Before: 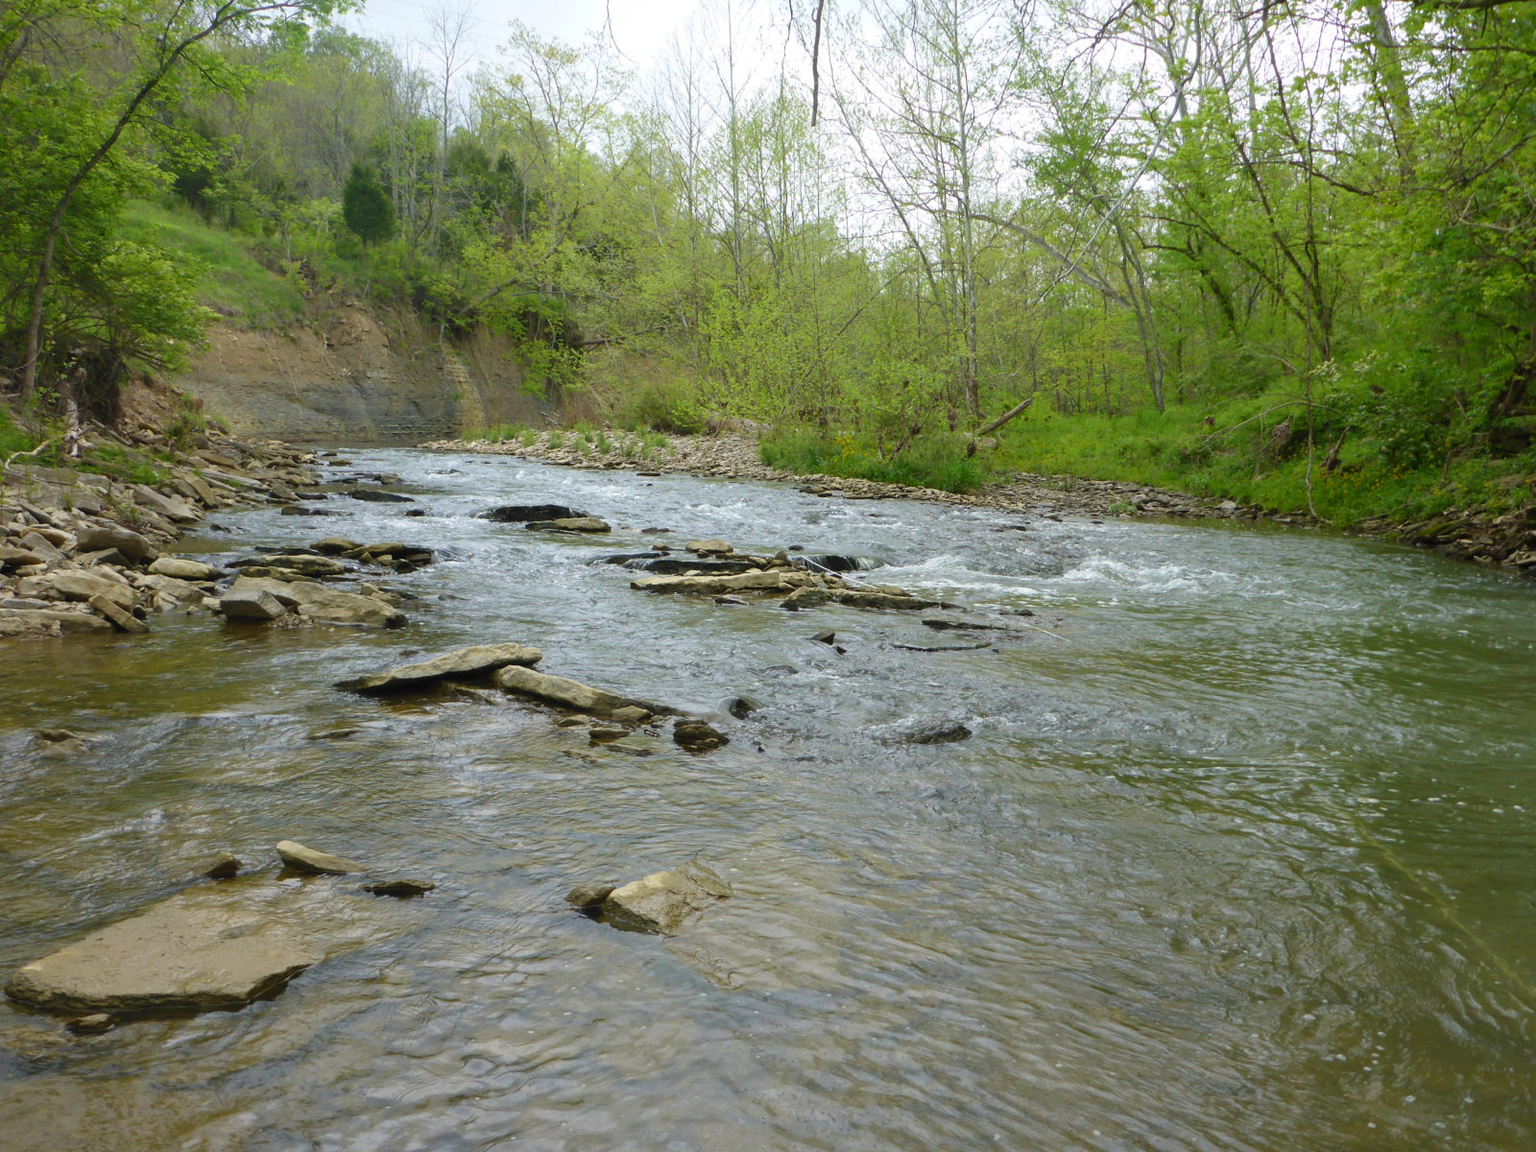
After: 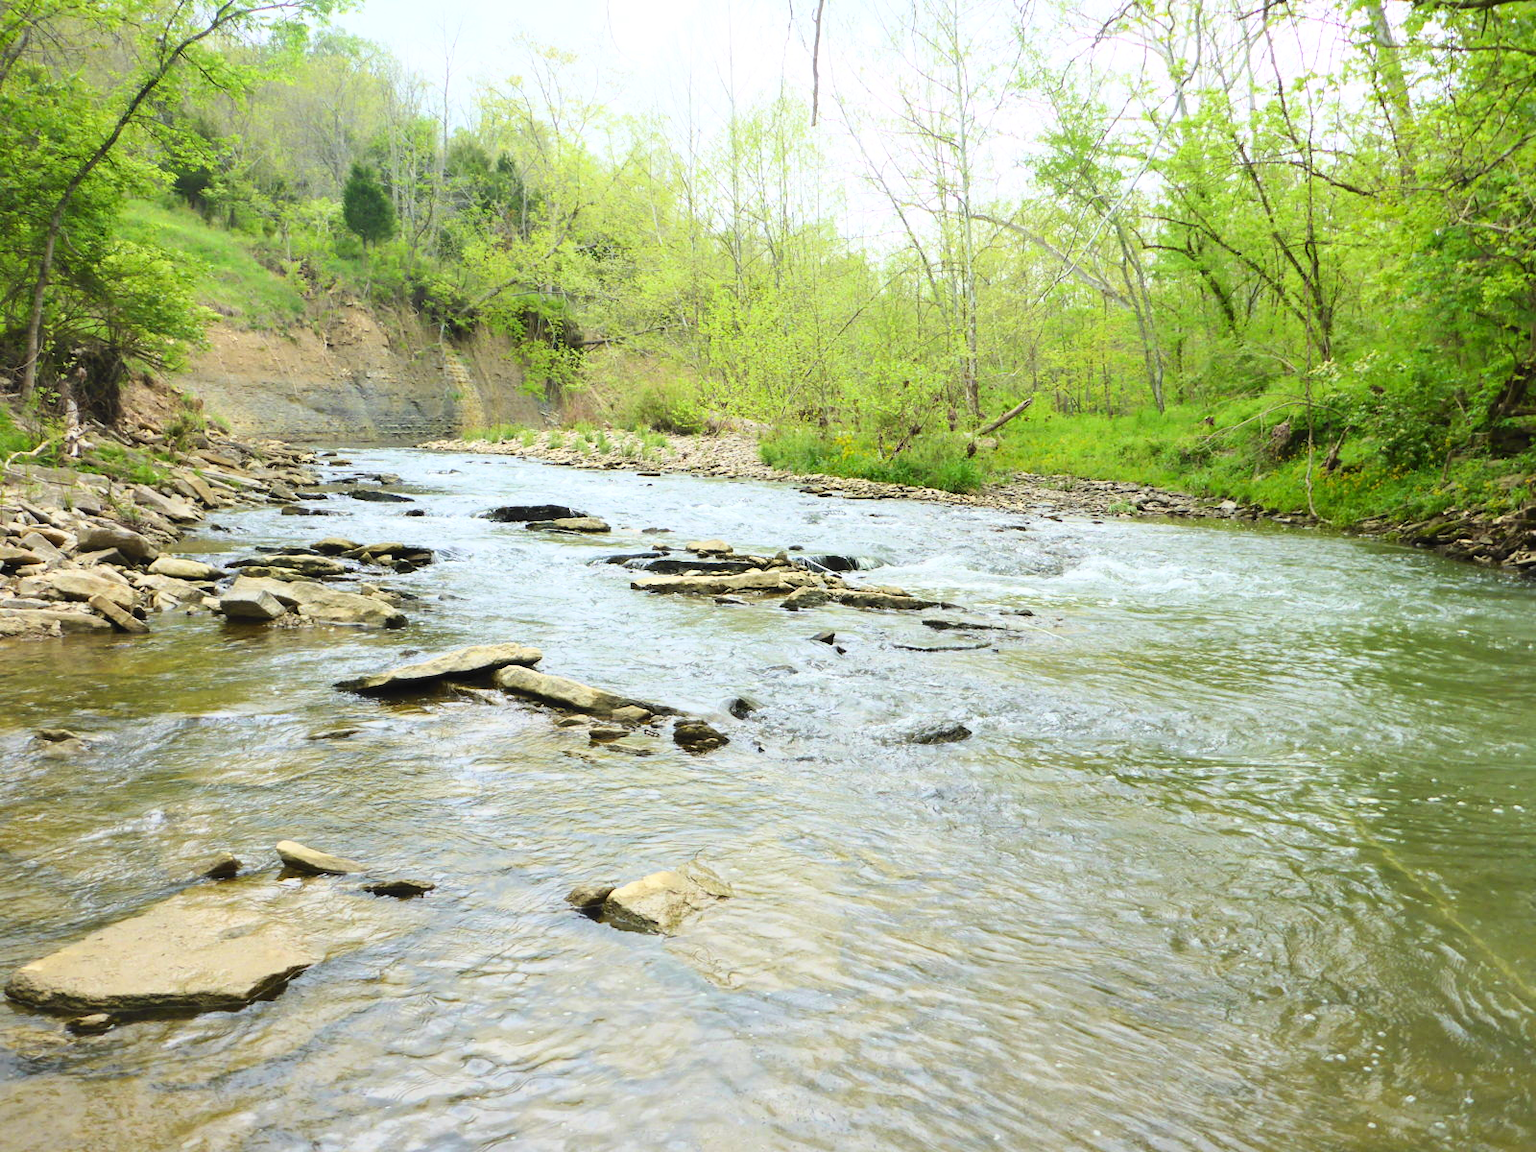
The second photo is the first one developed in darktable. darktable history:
tone equalizer: on, module defaults
base curve: curves: ch0 [(0, 0) (0.018, 0.026) (0.143, 0.37) (0.33, 0.731) (0.458, 0.853) (0.735, 0.965) (0.905, 0.986) (1, 1)]
